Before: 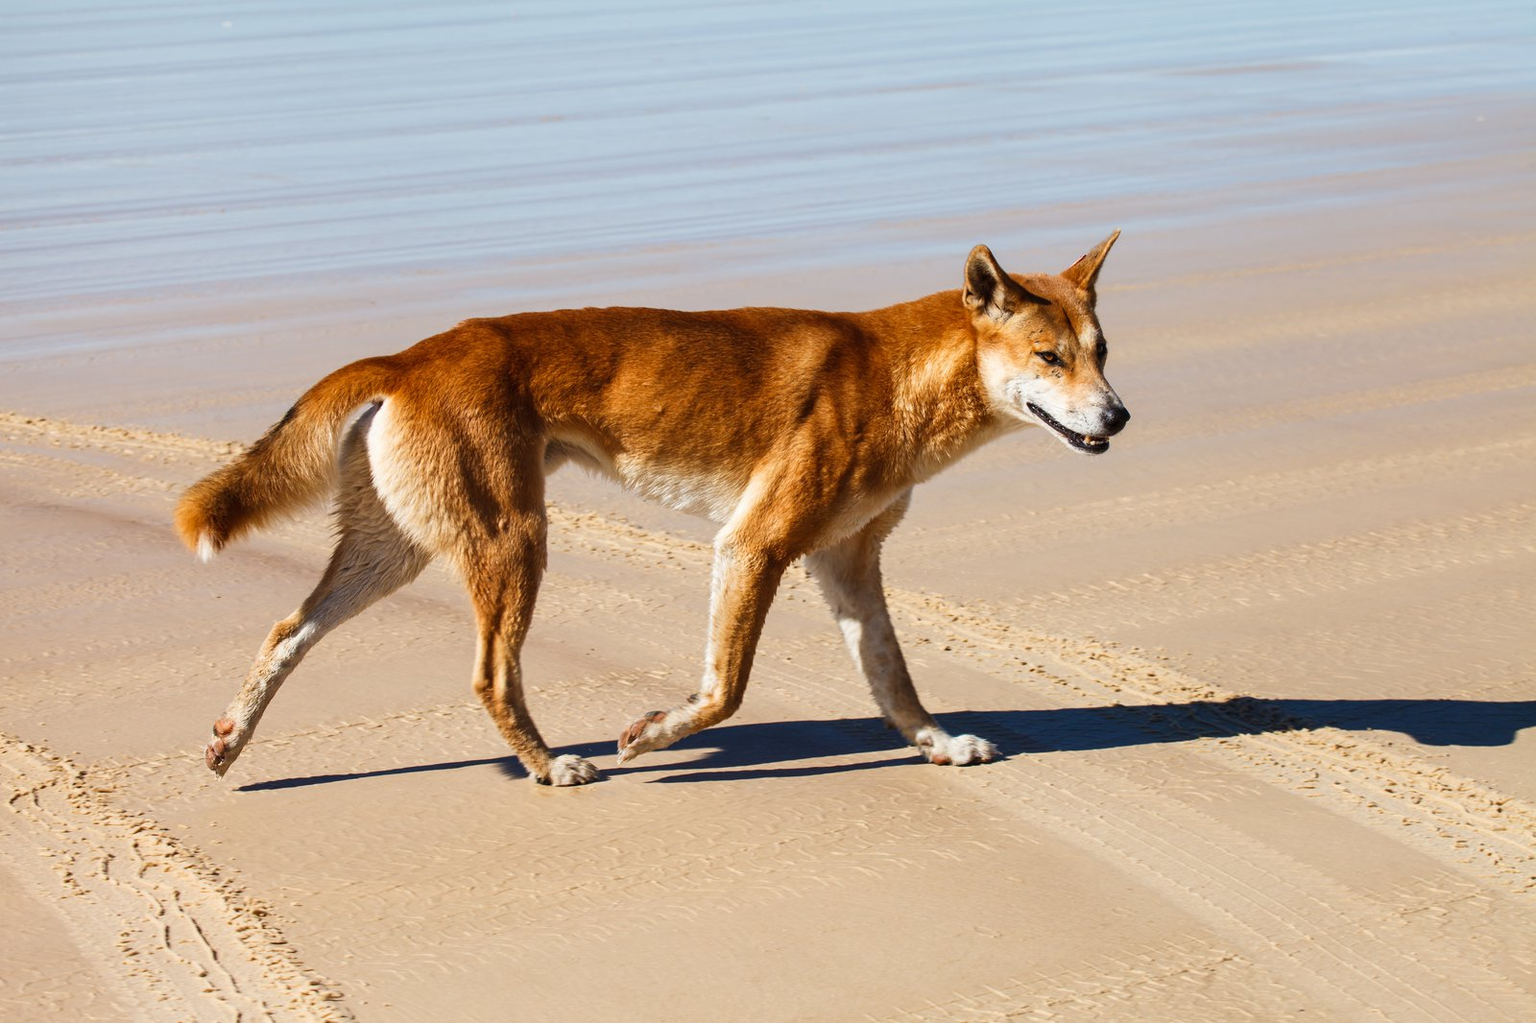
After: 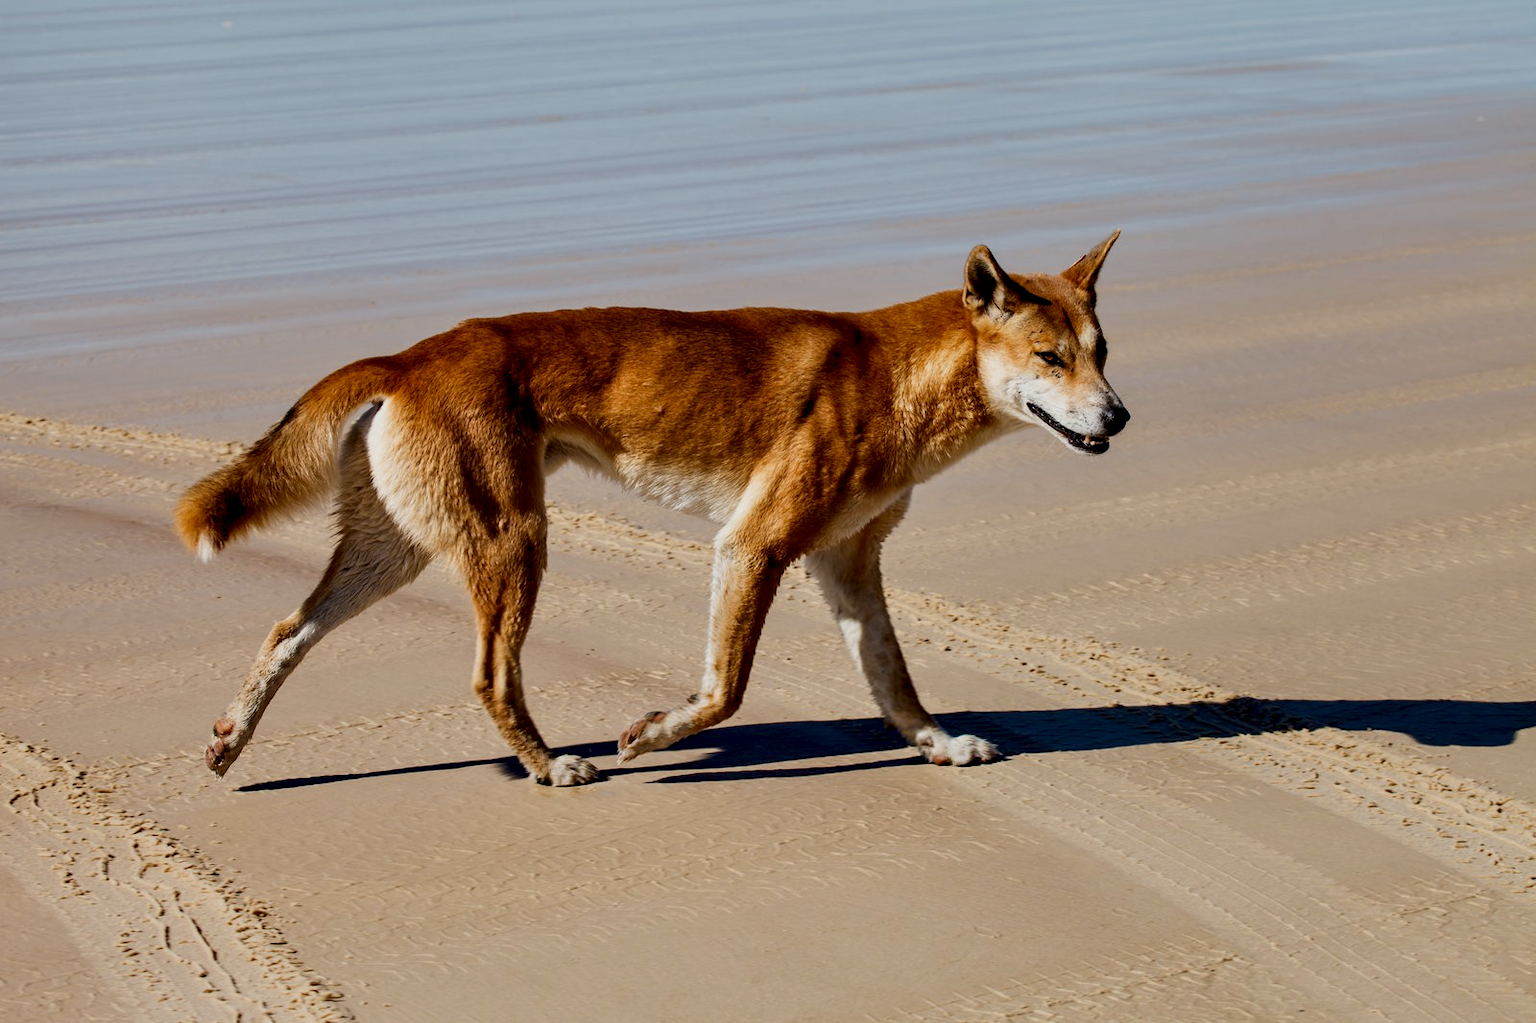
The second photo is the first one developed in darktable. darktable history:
exposure: black level correction 0.009, exposure -0.637 EV, compensate highlight preservation false
contrast equalizer: y [[0.546, 0.552, 0.554, 0.554, 0.552, 0.546], [0.5 ×6], [0.5 ×6], [0 ×6], [0 ×6]]
